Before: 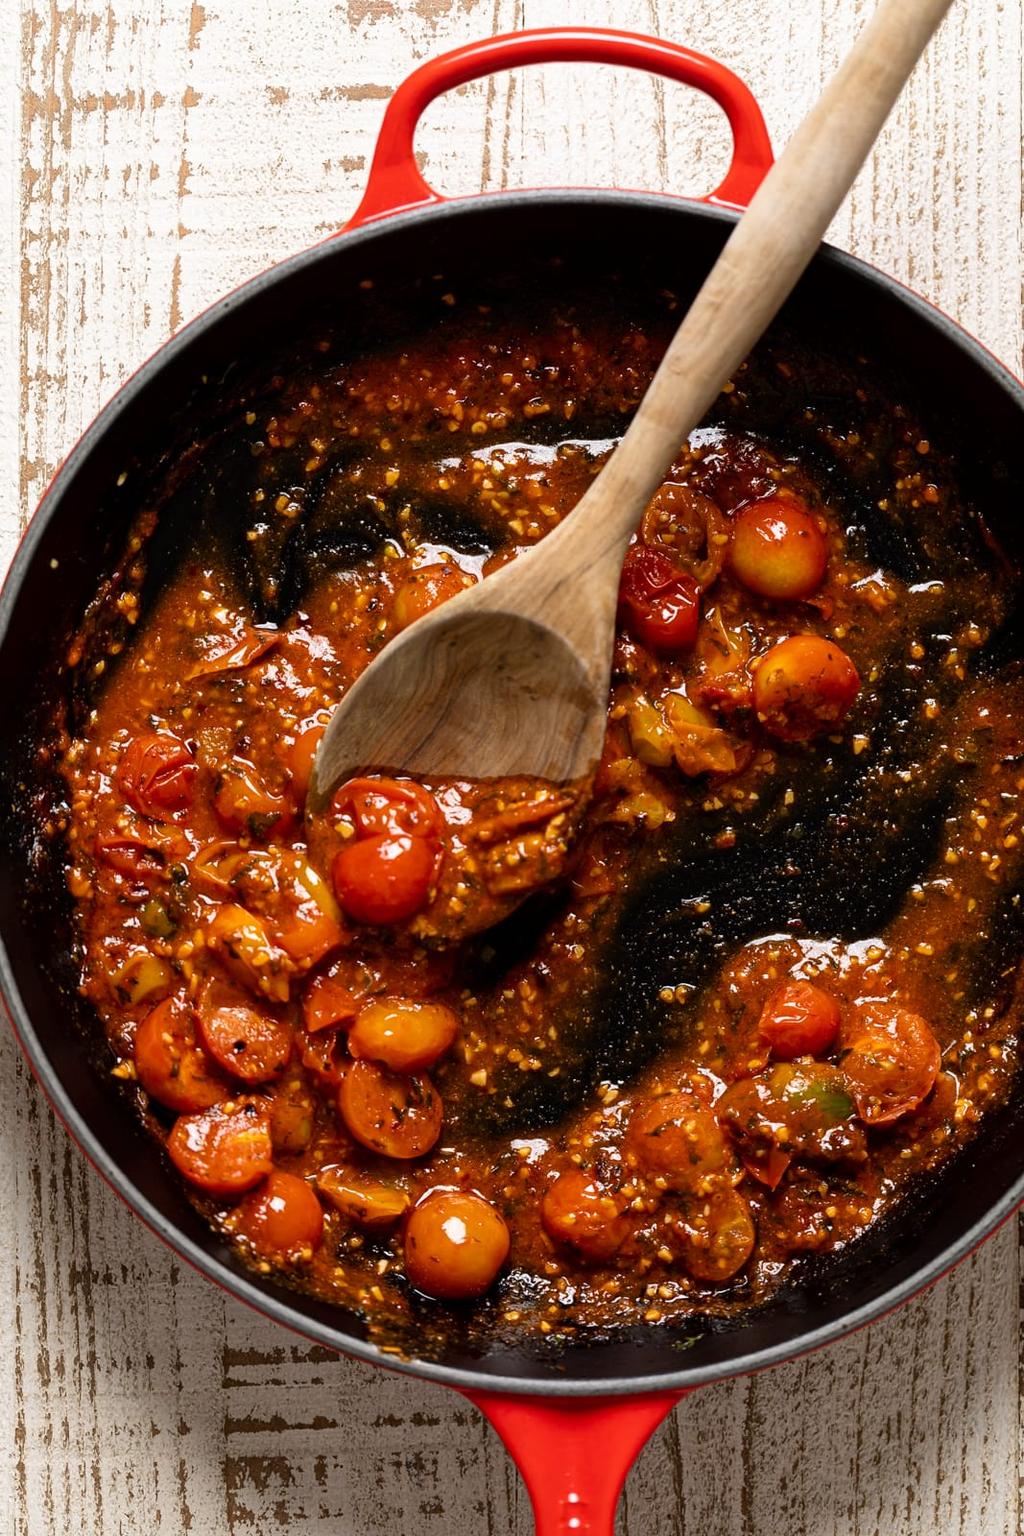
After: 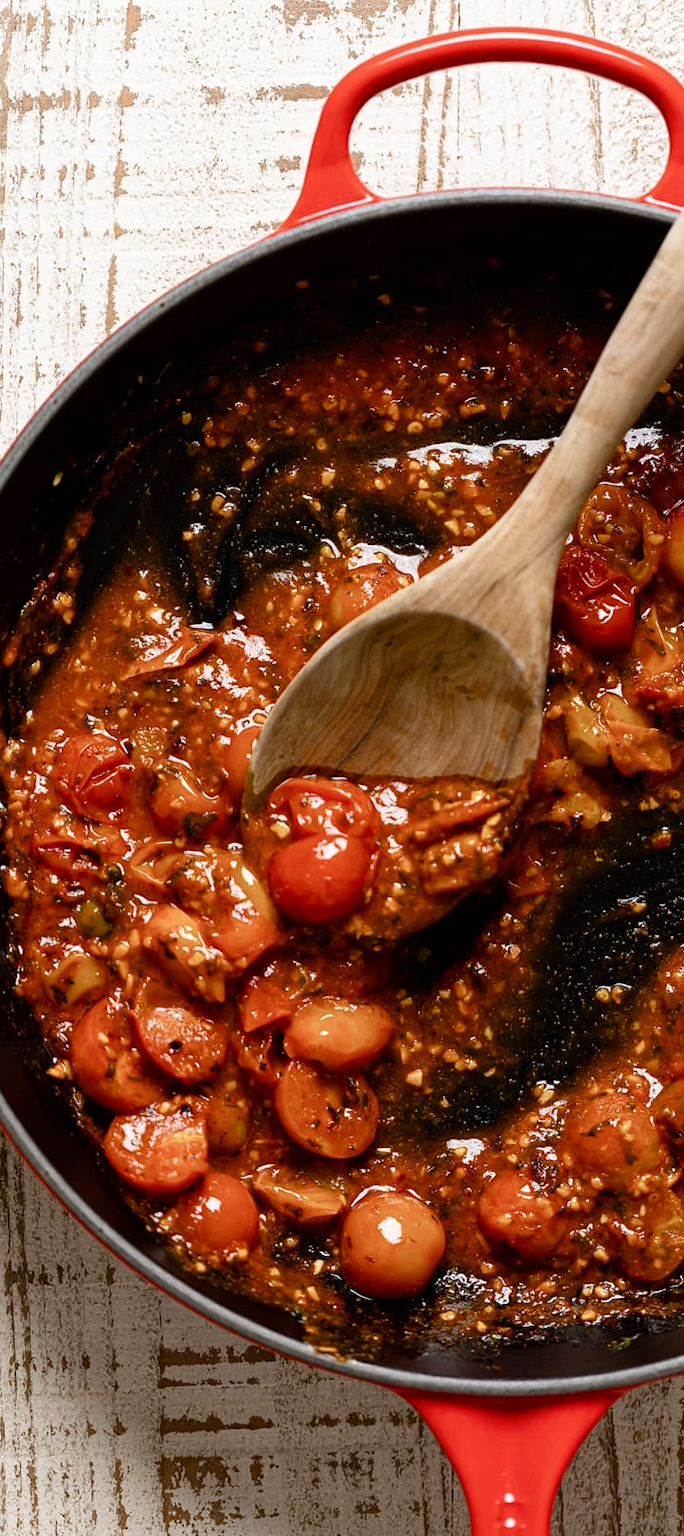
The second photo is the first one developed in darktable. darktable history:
crop and rotate: left 6.347%, right 26.755%
color balance rgb: shadows lift › chroma 3.679%, shadows lift › hue 91.01°, perceptual saturation grading › global saturation 0.094%, perceptual saturation grading › highlights -32.324%, perceptual saturation grading › mid-tones 5.081%, perceptual saturation grading › shadows 18.314%, global vibrance 20%
